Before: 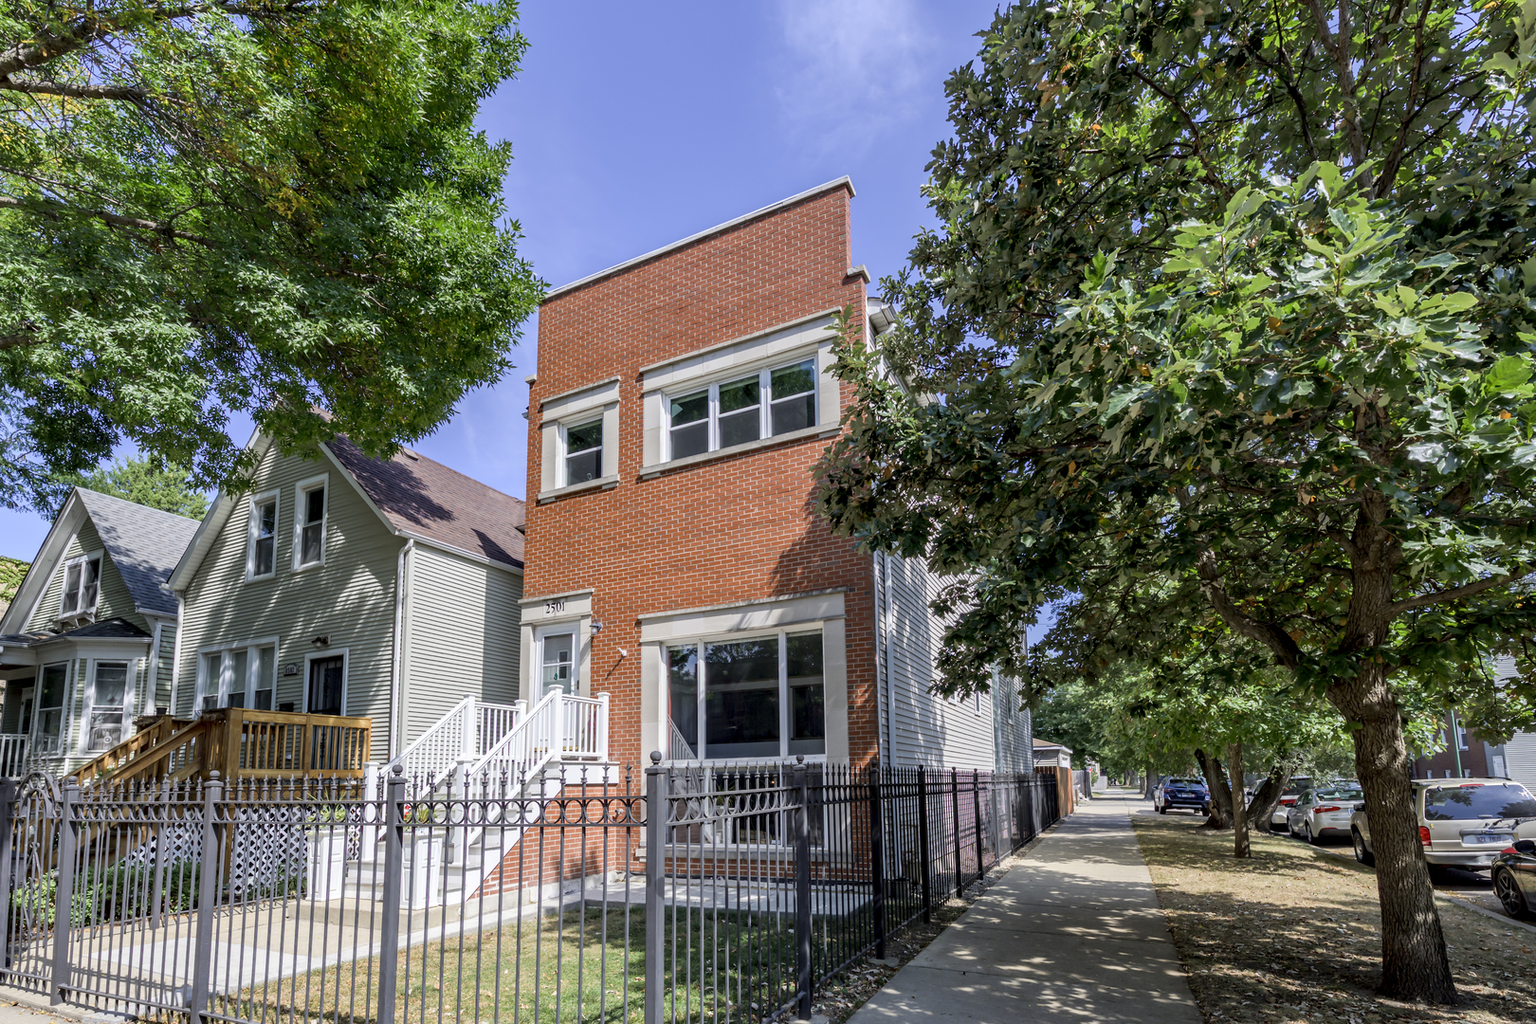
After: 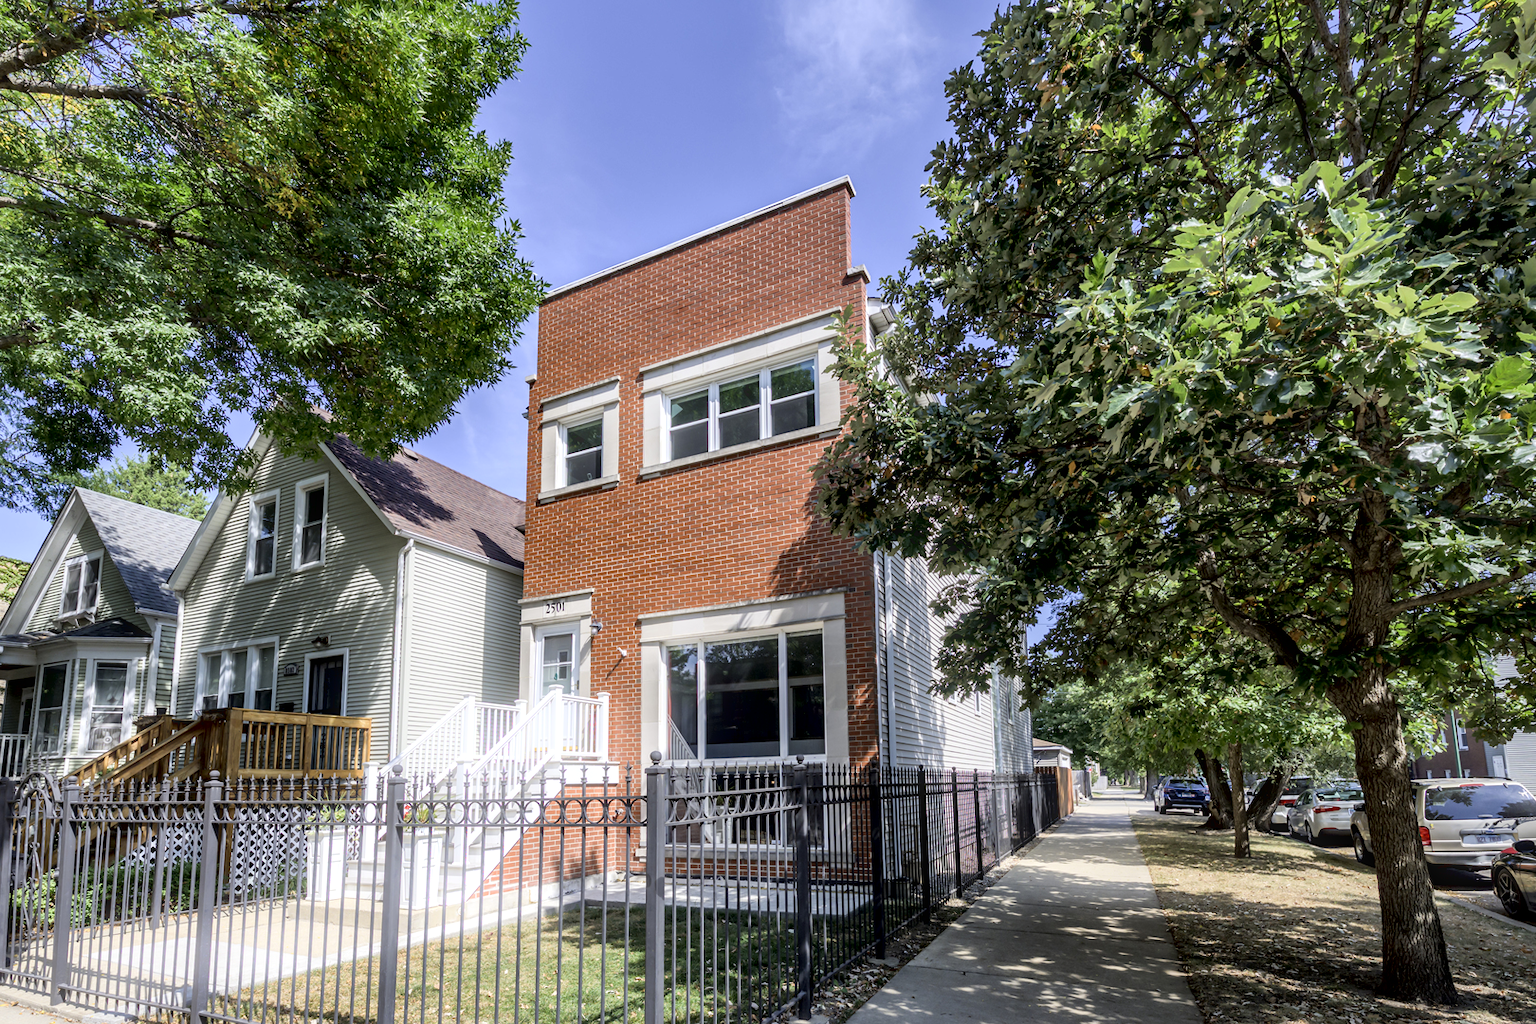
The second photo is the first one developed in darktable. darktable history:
bloom: size 5%, threshold 95%, strength 15%
local contrast: mode bilateral grid, contrast 25, coarseness 60, detail 151%, midtone range 0.2
